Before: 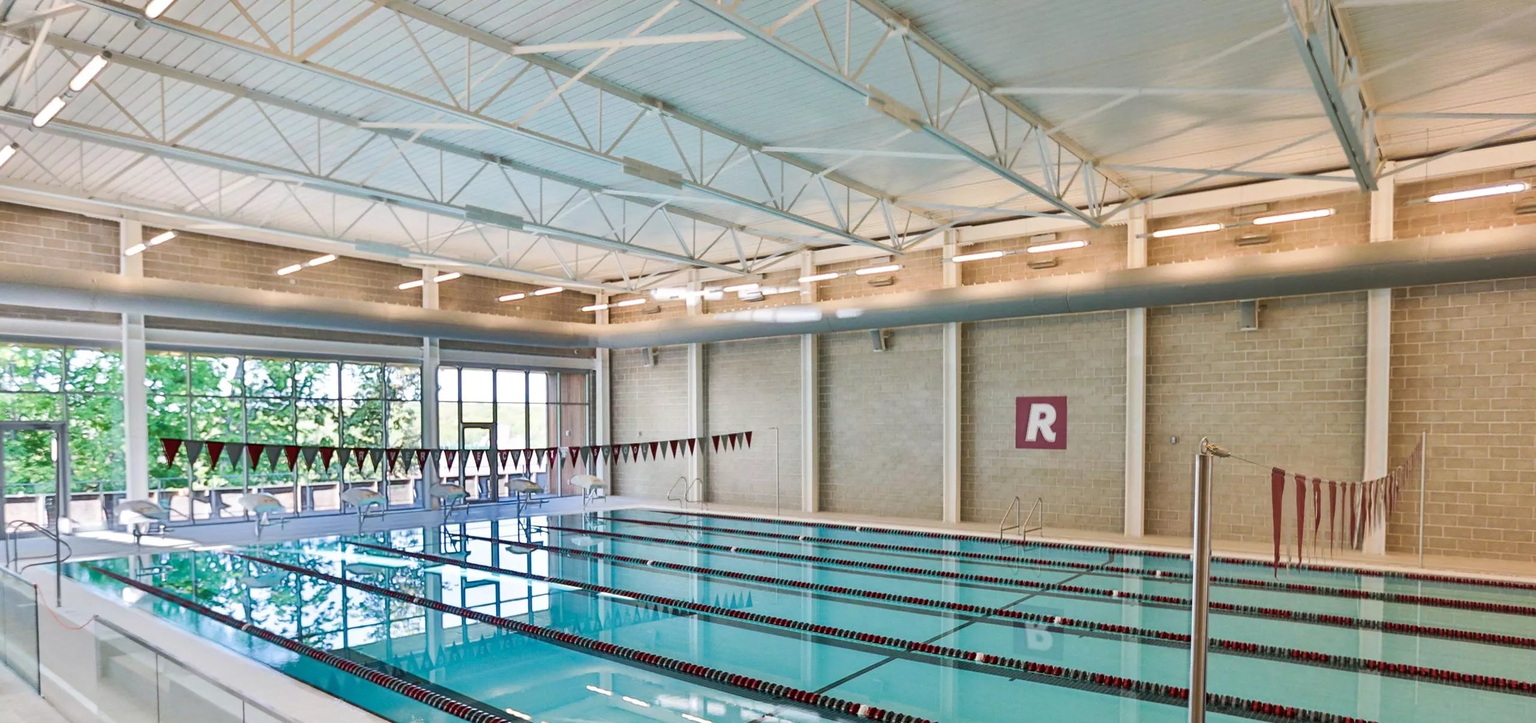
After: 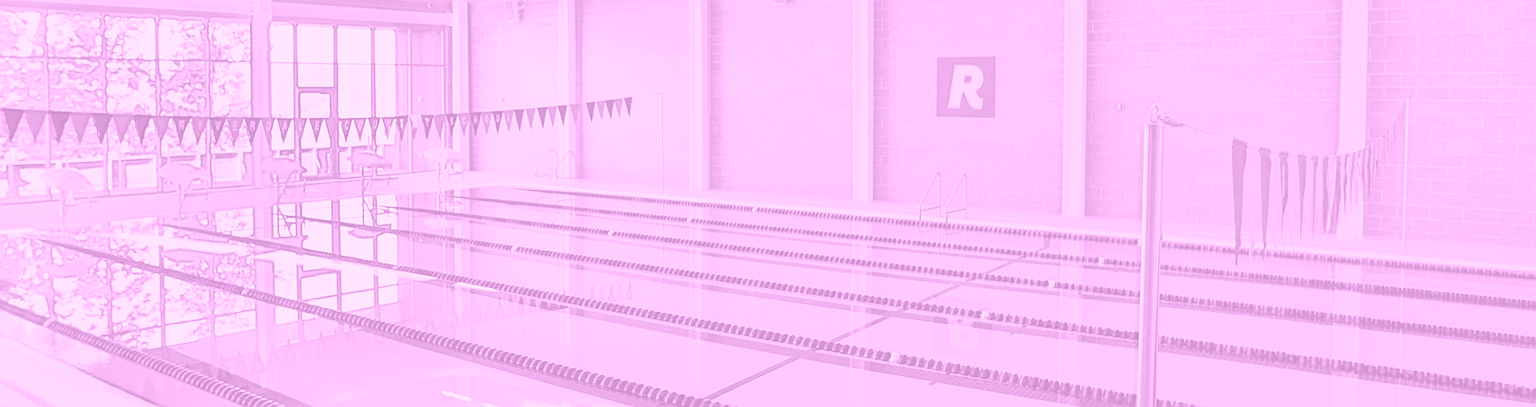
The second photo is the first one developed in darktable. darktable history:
crop and rotate: left 13.306%, top 48.129%, bottom 2.928%
colorize: hue 331.2°, saturation 75%, source mix 30.28%, lightness 70.52%, version 1
sharpen: on, module defaults
